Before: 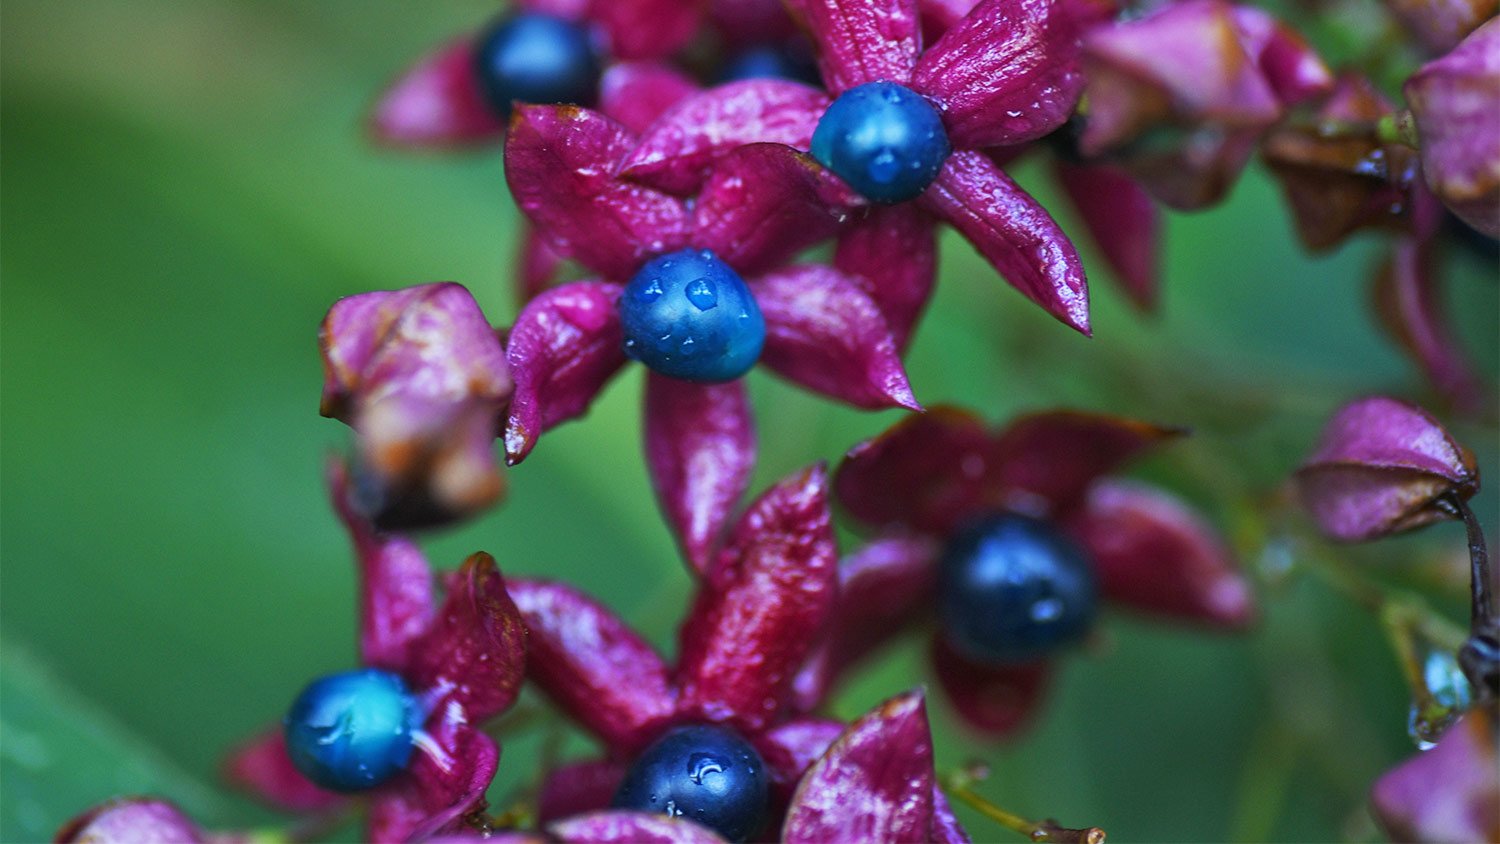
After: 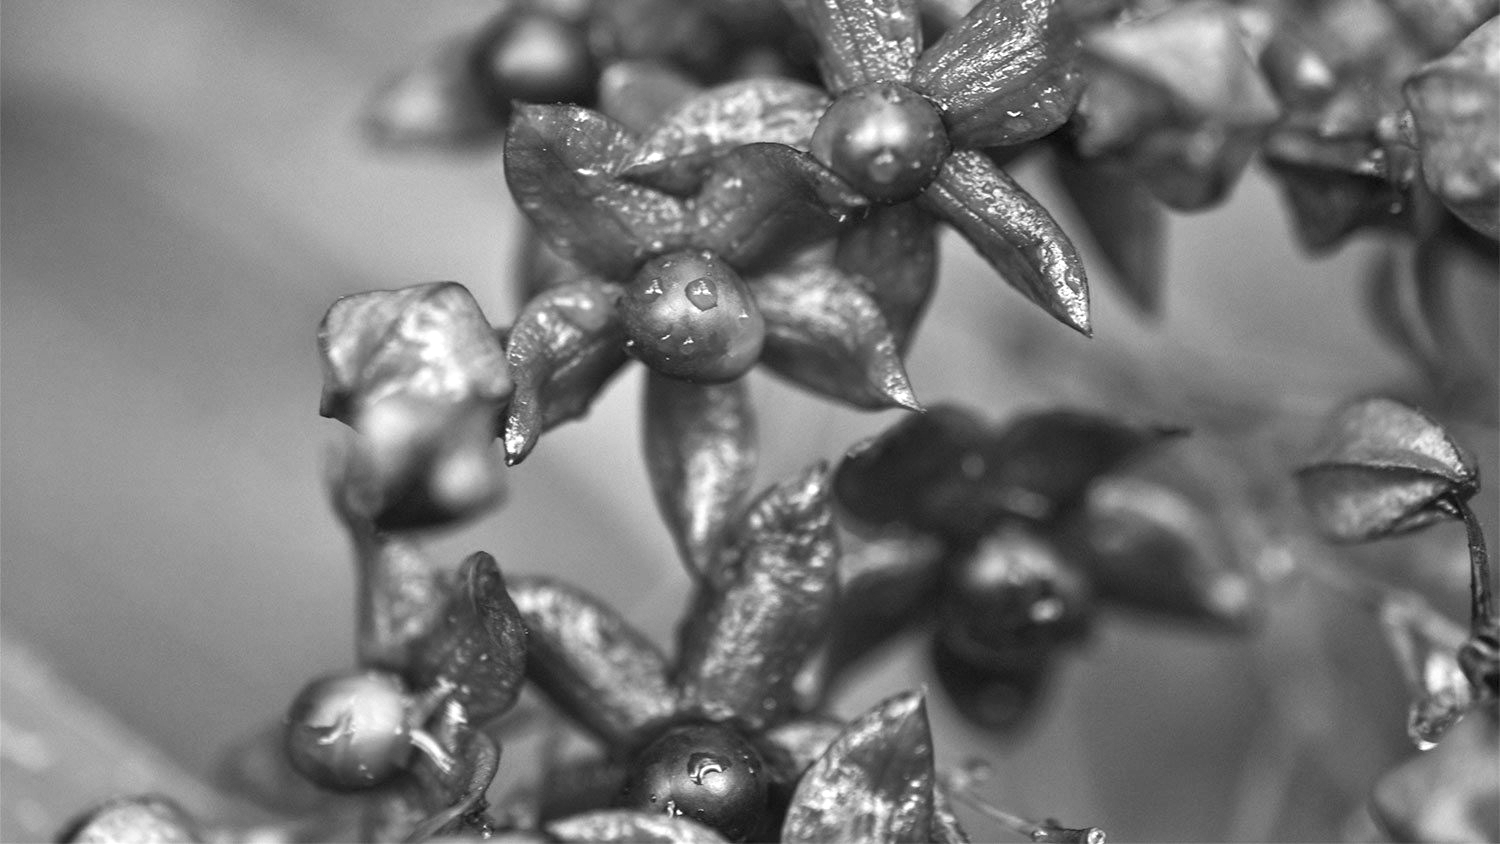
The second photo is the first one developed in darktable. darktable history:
exposure: exposure 1 EV, compensate highlight preservation false
local contrast: highlights 100%, shadows 100%, detail 120%, midtone range 0.2
tone equalizer: -8 EV -0.002 EV, -7 EV 0.005 EV, -6 EV -0.009 EV, -5 EV 0.011 EV, -4 EV -0.012 EV, -3 EV 0.007 EV, -2 EV -0.062 EV, -1 EV -0.293 EV, +0 EV -0.582 EV, smoothing diameter 2%, edges refinement/feathering 20, mask exposure compensation -1.57 EV, filter diffusion 5
monochrome: on, module defaults
